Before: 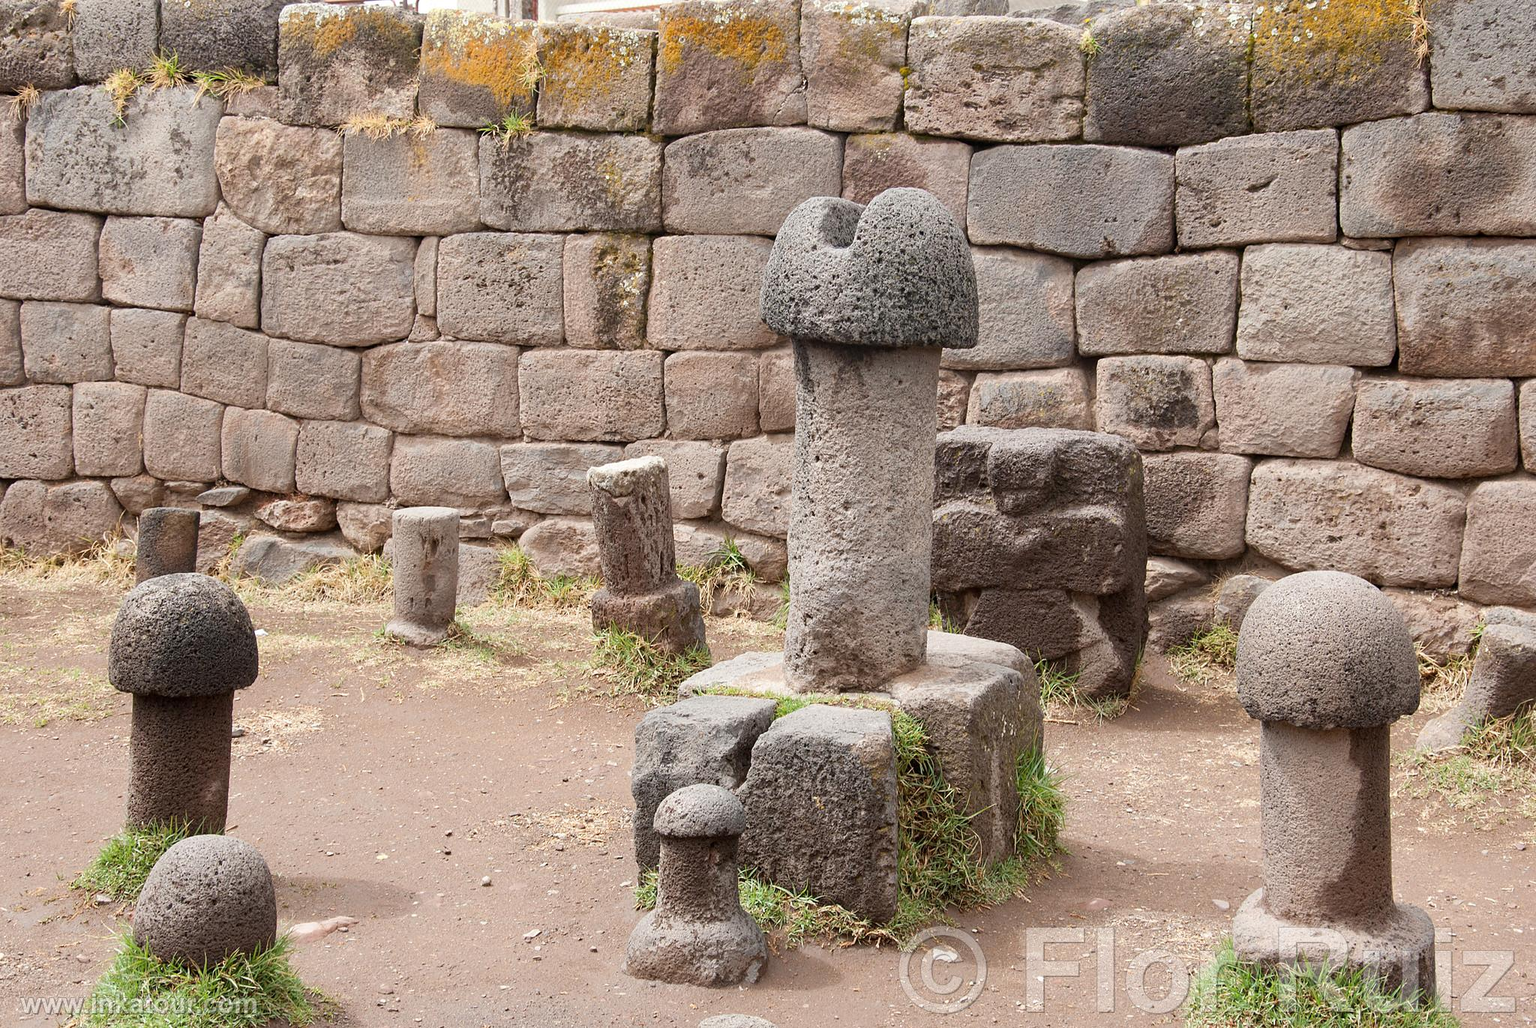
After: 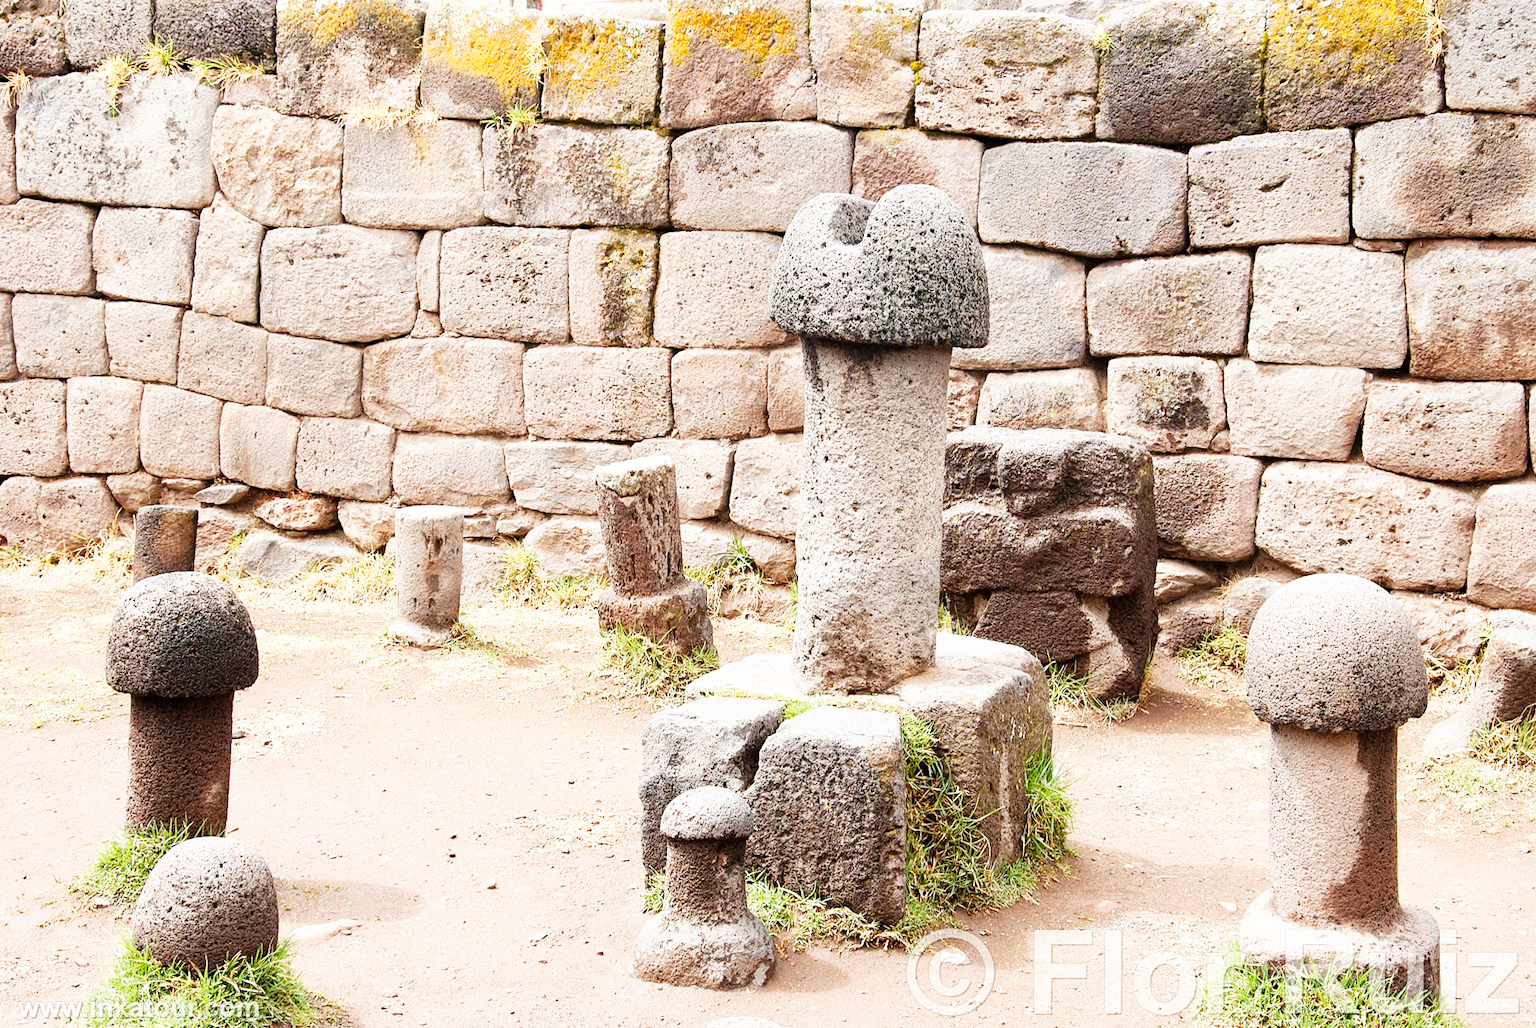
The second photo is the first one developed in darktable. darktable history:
base curve: curves: ch0 [(0, 0) (0.007, 0.004) (0.027, 0.03) (0.046, 0.07) (0.207, 0.54) (0.442, 0.872) (0.673, 0.972) (1, 1)], preserve colors none
rotate and perspective: rotation 0.174°, lens shift (vertical) 0.013, lens shift (horizontal) 0.019, shear 0.001, automatic cropping original format, crop left 0.007, crop right 0.991, crop top 0.016, crop bottom 0.997
